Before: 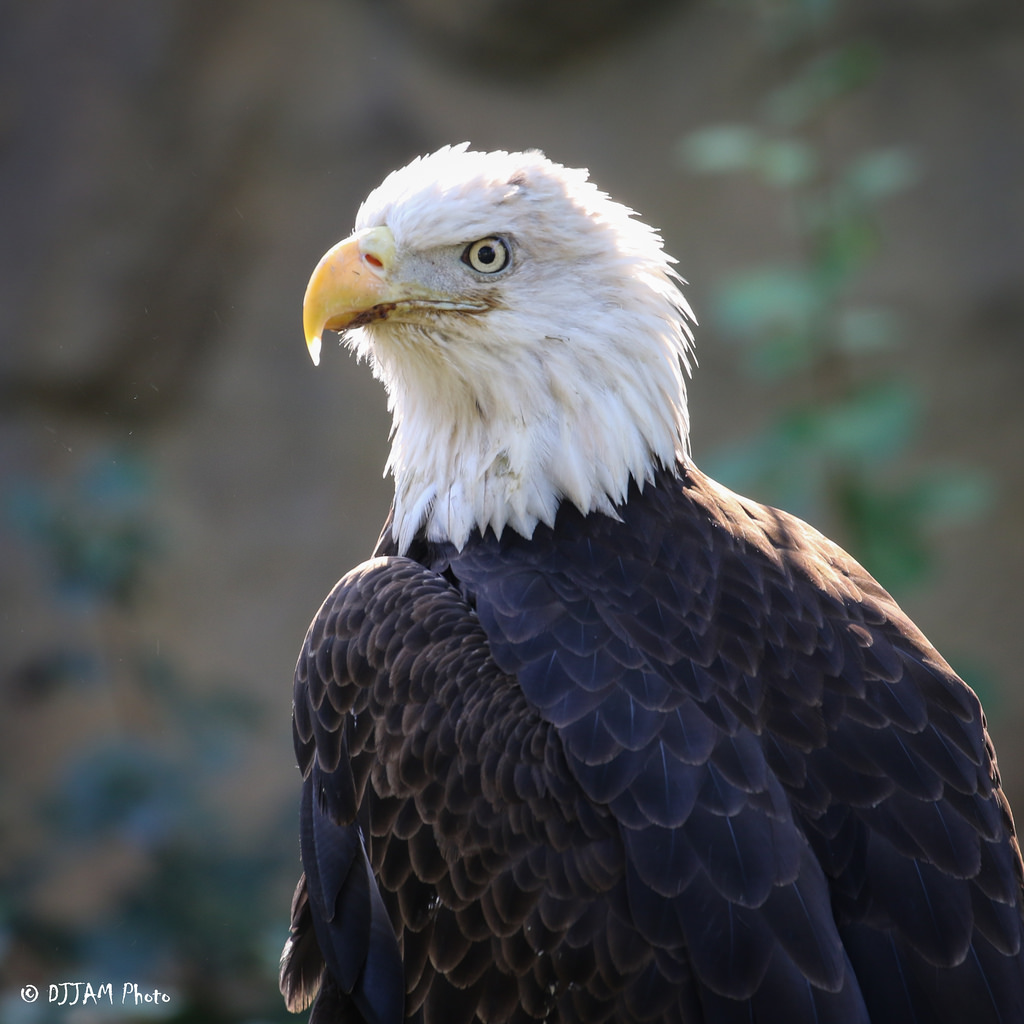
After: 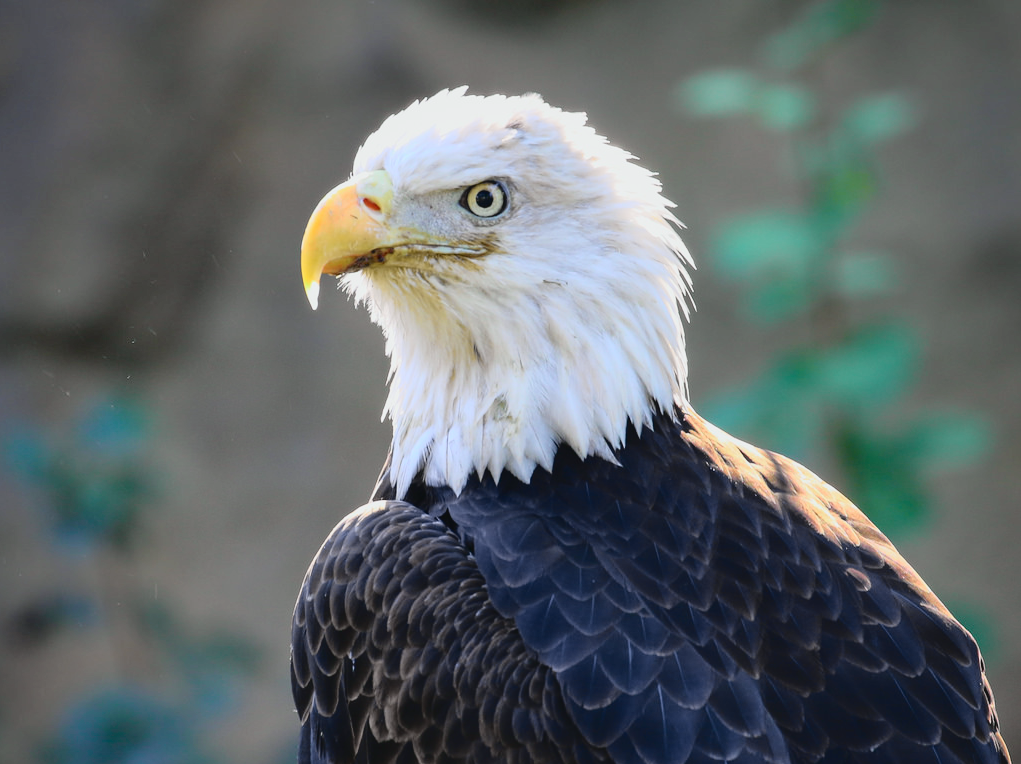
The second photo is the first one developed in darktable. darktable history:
tone curve: curves: ch0 [(0, 0.022) (0.114, 0.088) (0.282, 0.316) (0.446, 0.511) (0.613, 0.693) (0.786, 0.843) (0.999, 0.949)]; ch1 [(0, 0) (0.395, 0.343) (0.463, 0.427) (0.486, 0.474) (0.503, 0.5) (0.535, 0.522) (0.555, 0.566) (0.594, 0.614) (0.755, 0.793) (1, 1)]; ch2 [(0, 0) (0.369, 0.388) (0.449, 0.431) (0.501, 0.5) (0.528, 0.517) (0.561, 0.59) (0.612, 0.646) (0.697, 0.721) (1, 1)], color space Lab, independent channels, preserve colors none
crop: left 0.24%, top 5.565%, bottom 19.751%
shadows and highlights: shadows 36.76, highlights -27.24, soften with gaussian
